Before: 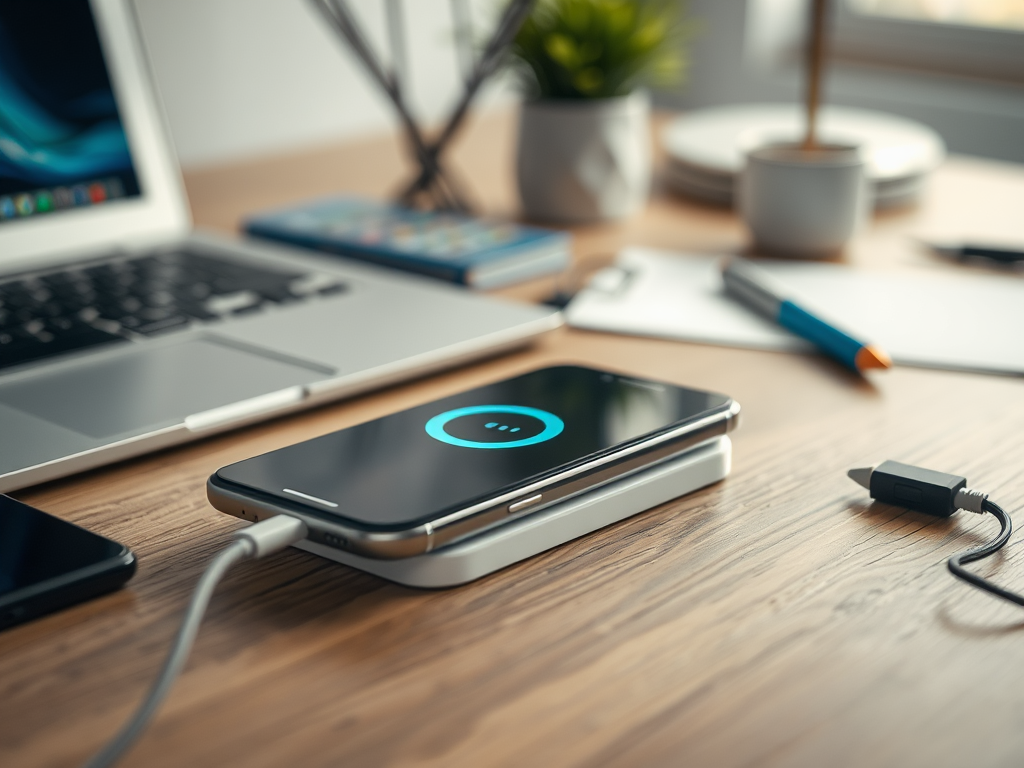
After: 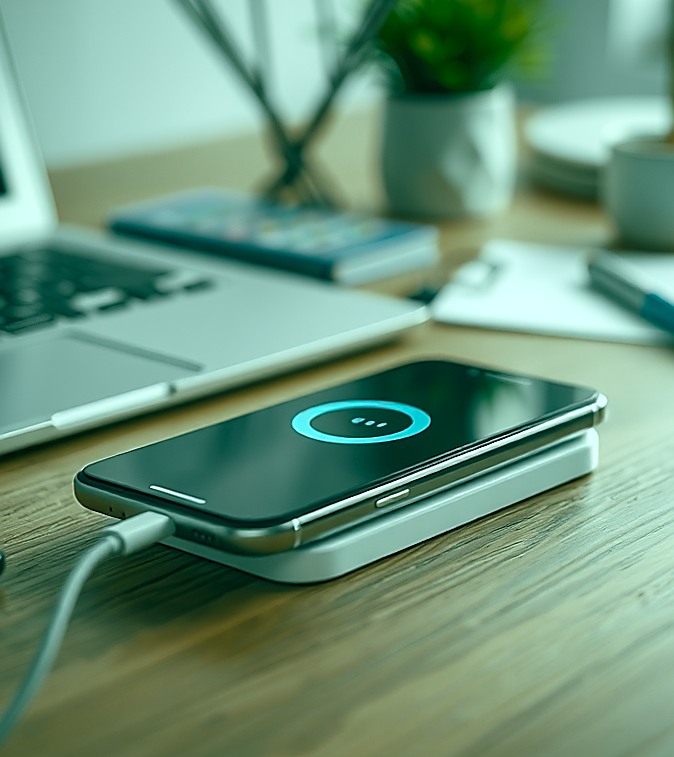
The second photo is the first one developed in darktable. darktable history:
crop and rotate: left 12.673%, right 20.66%
color balance rgb: shadows lift › chroma 11.71%, shadows lift › hue 133.46°, power › chroma 2.15%, power › hue 166.83°, highlights gain › chroma 4%, highlights gain › hue 200.2°, perceptual saturation grading › global saturation 18.05%
color zones: curves: ch0 [(0, 0.48) (0.209, 0.398) (0.305, 0.332) (0.429, 0.493) (0.571, 0.5) (0.714, 0.5) (0.857, 0.5) (1, 0.48)]; ch1 [(0, 0.633) (0.143, 0.586) (0.286, 0.489) (0.429, 0.448) (0.571, 0.31) (0.714, 0.335) (0.857, 0.492) (1, 0.633)]; ch2 [(0, 0.448) (0.143, 0.498) (0.286, 0.5) (0.429, 0.5) (0.571, 0.5) (0.714, 0.5) (0.857, 0.5) (1, 0.448)]
rotate and perspective: rotation -0.45°, automatic cropping original format, crop left 0.008, crop right 0.992, crop top 0.012, crop bottom 0.988
sharpen: radius 1.4, amount 1.25, threshold 0.7
